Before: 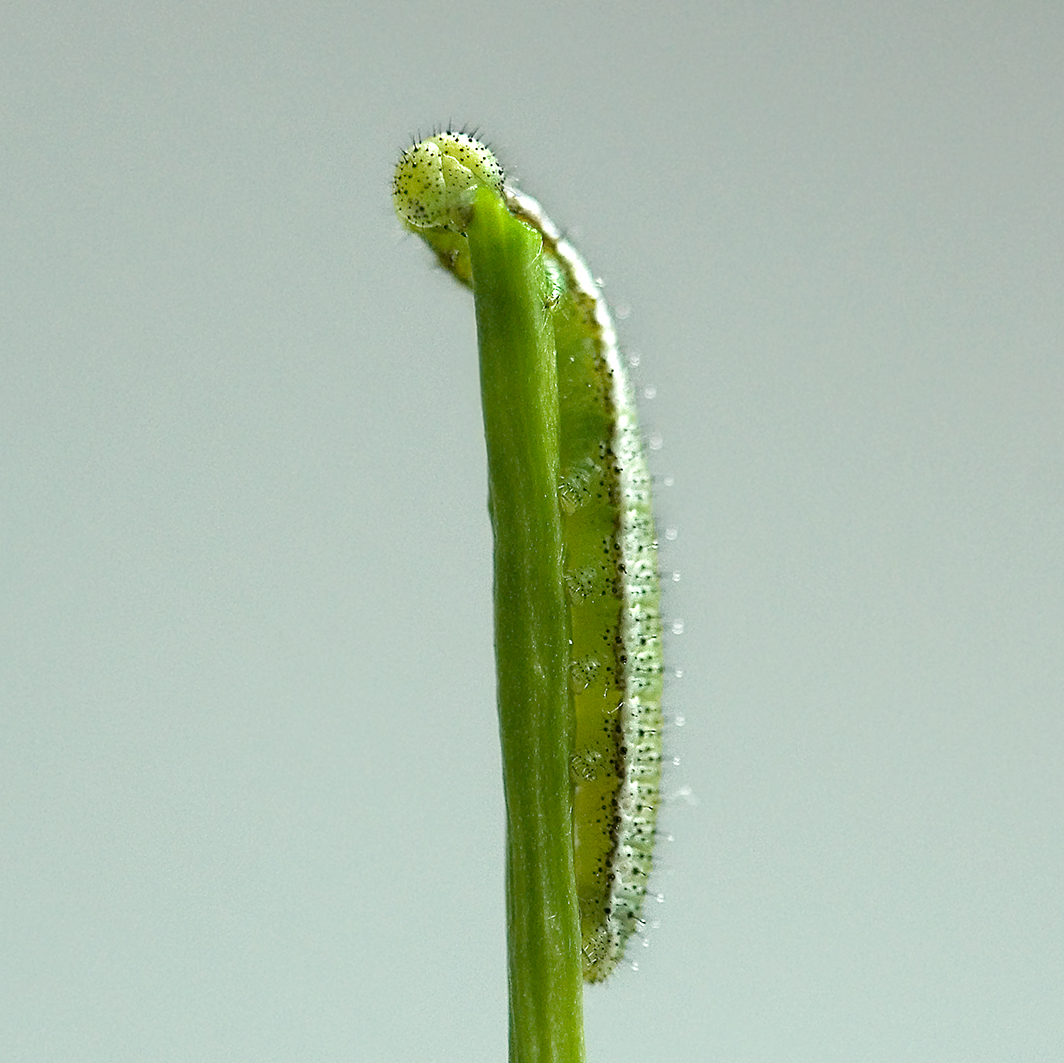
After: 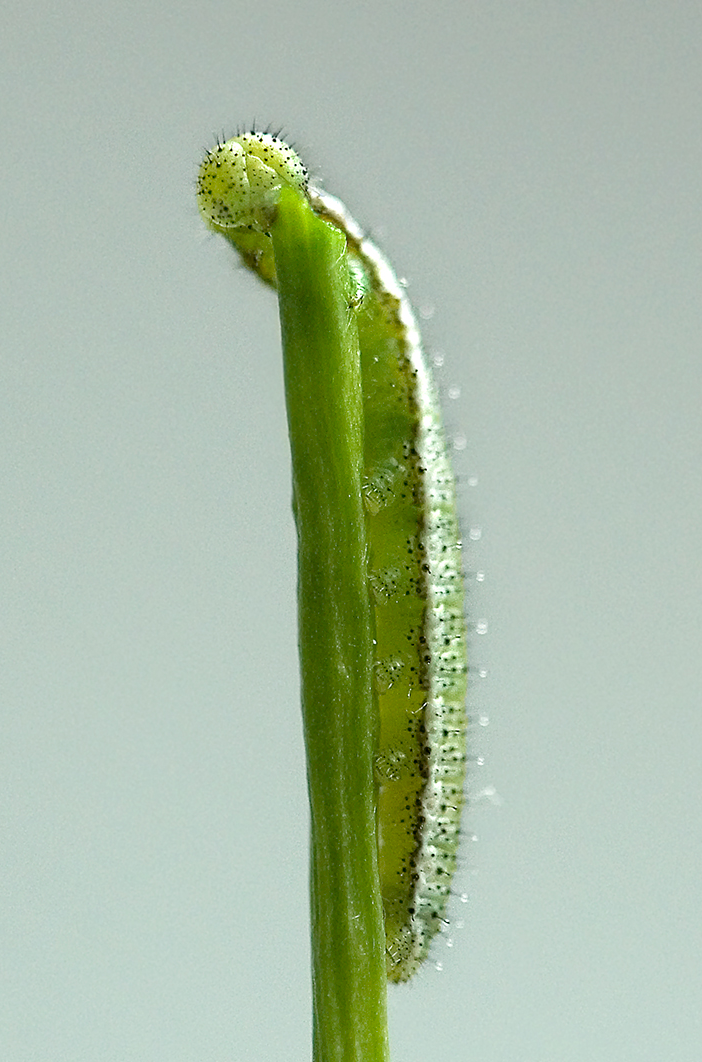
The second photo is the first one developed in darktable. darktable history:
crop and rotate: left 18.442%, right 15.508%
